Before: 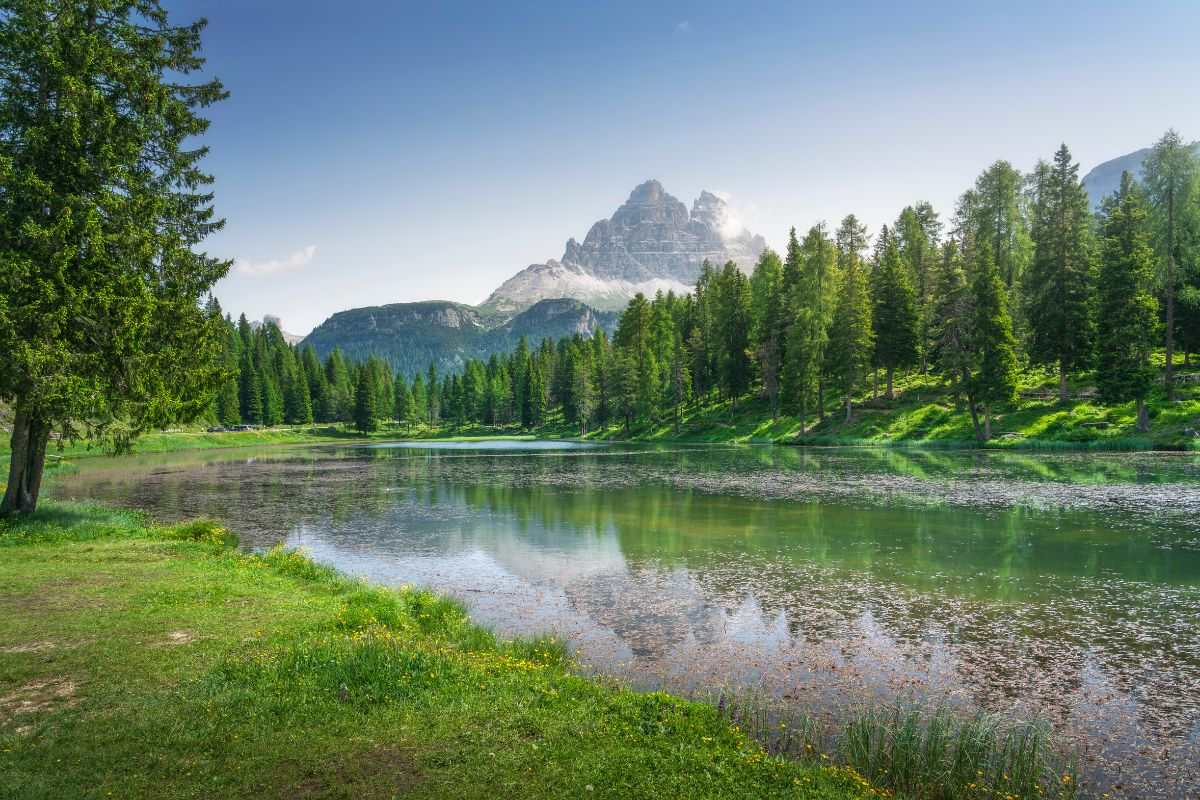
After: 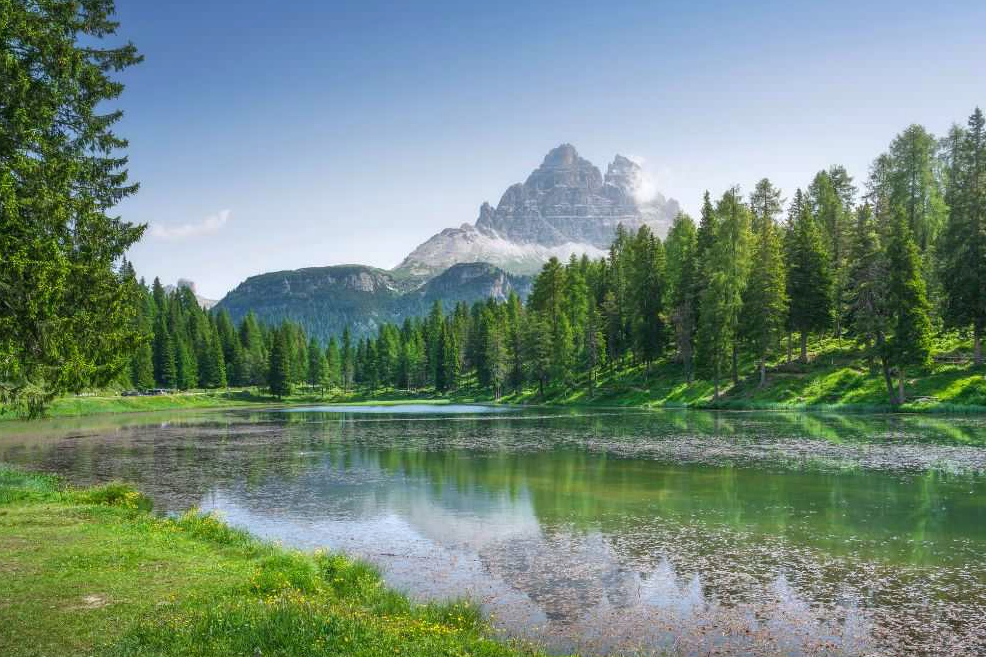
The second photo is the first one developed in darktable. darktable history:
crop and rotate: left 7.196%, top 4.574%, right 10.605%, bottom 13.178%
white balance: red 0.98, blue 1.034
shadows and highlights: shadows 25, highlights -25
